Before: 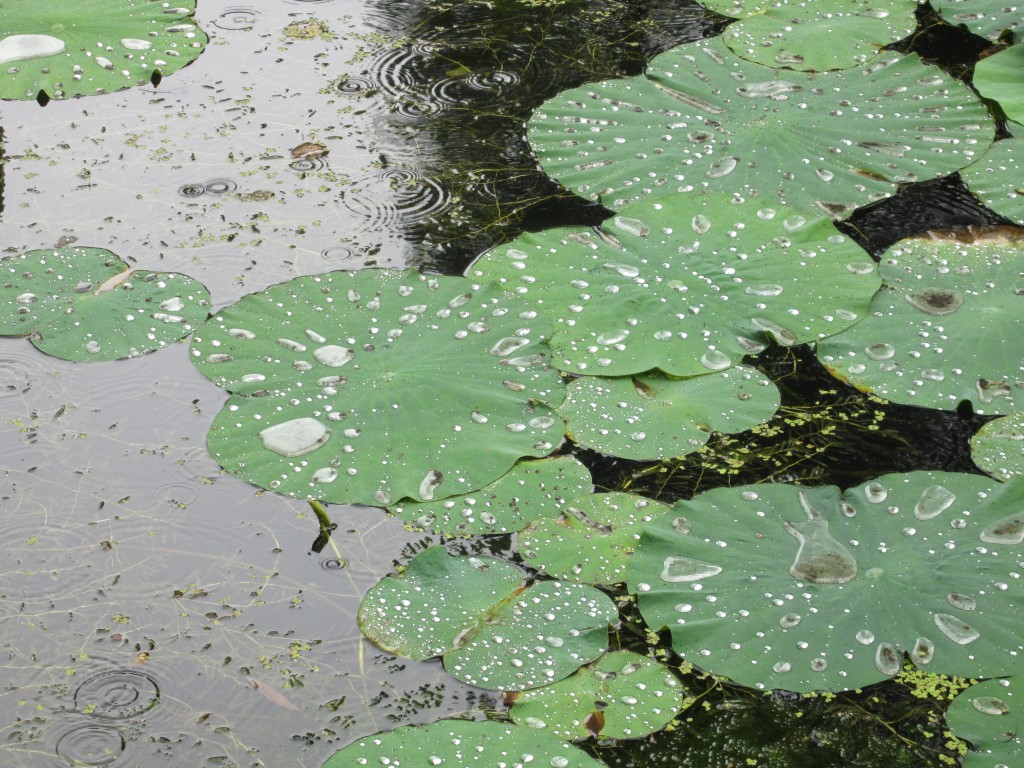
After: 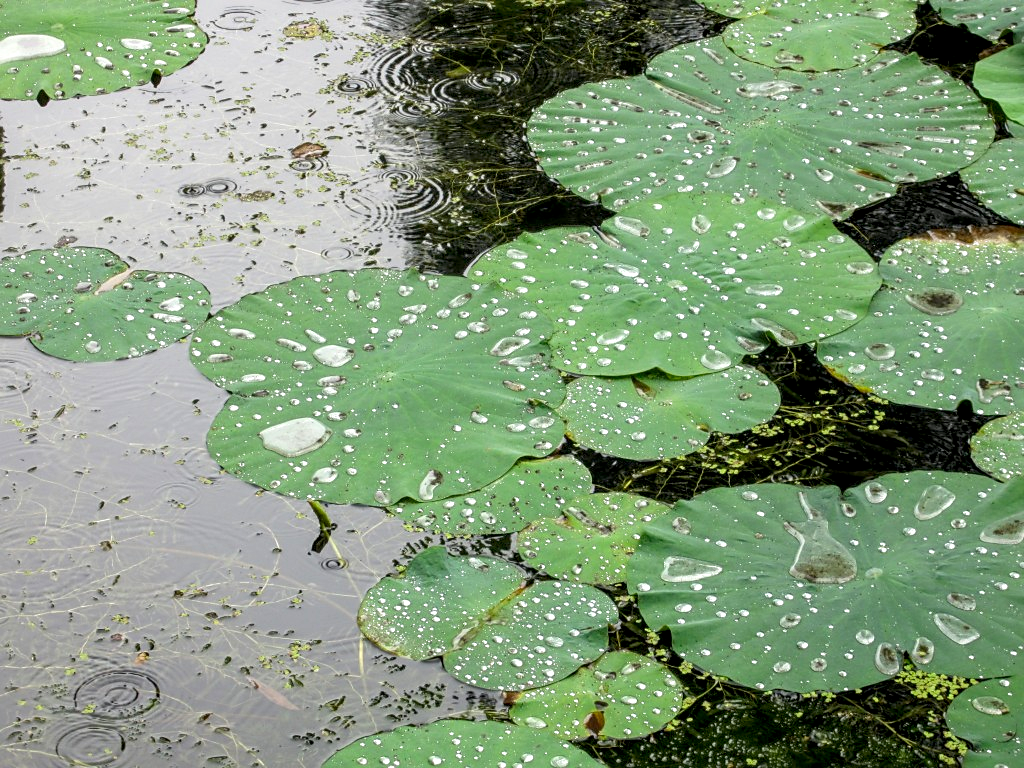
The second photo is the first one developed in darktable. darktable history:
sharpen: radius 1.852, amount 0.397, threshold 1.485
local contrast: detail 130%
exposure: black level correction 0.008, exposure 0.104 EV, compensate highlight preservation false
contrast brightness saturation: contrast 0.041, saturation 0.159
